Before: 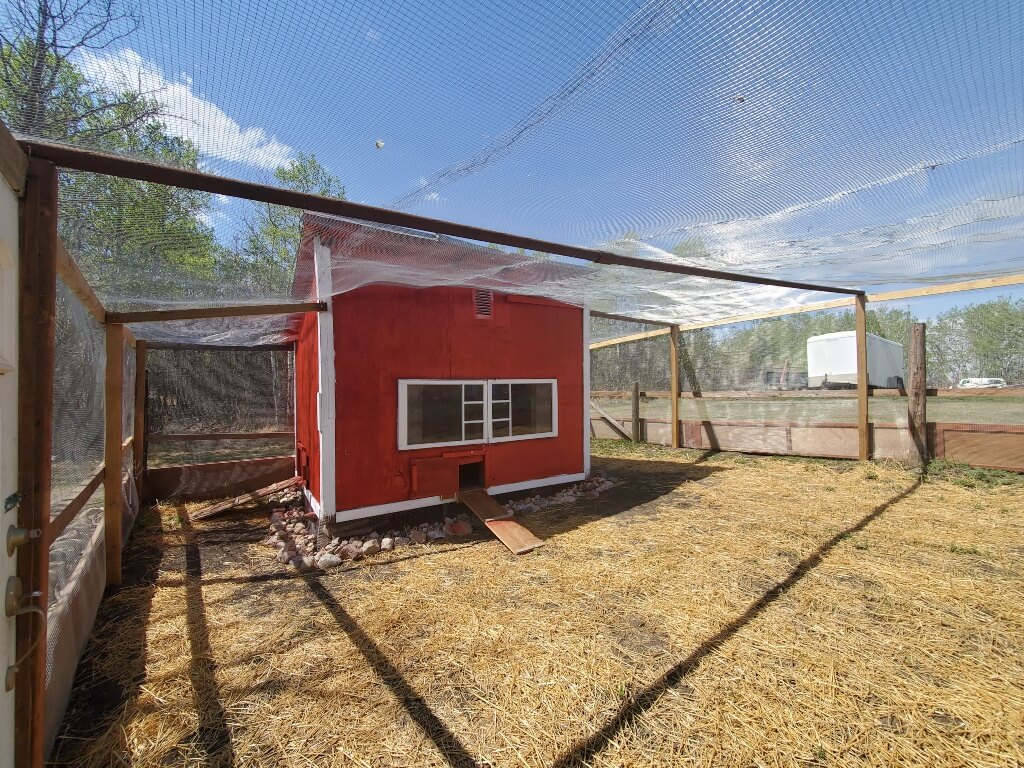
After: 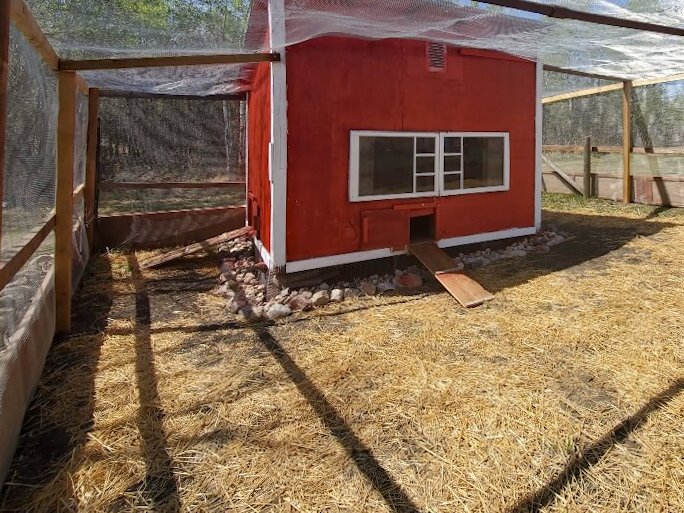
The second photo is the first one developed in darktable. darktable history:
crop and rotate: angle -0.82°, left 3.85%, top 31.828%, right 27.992%
haze removal: compatibility mode true, adaptive false
white balance: red 1, blue 1
